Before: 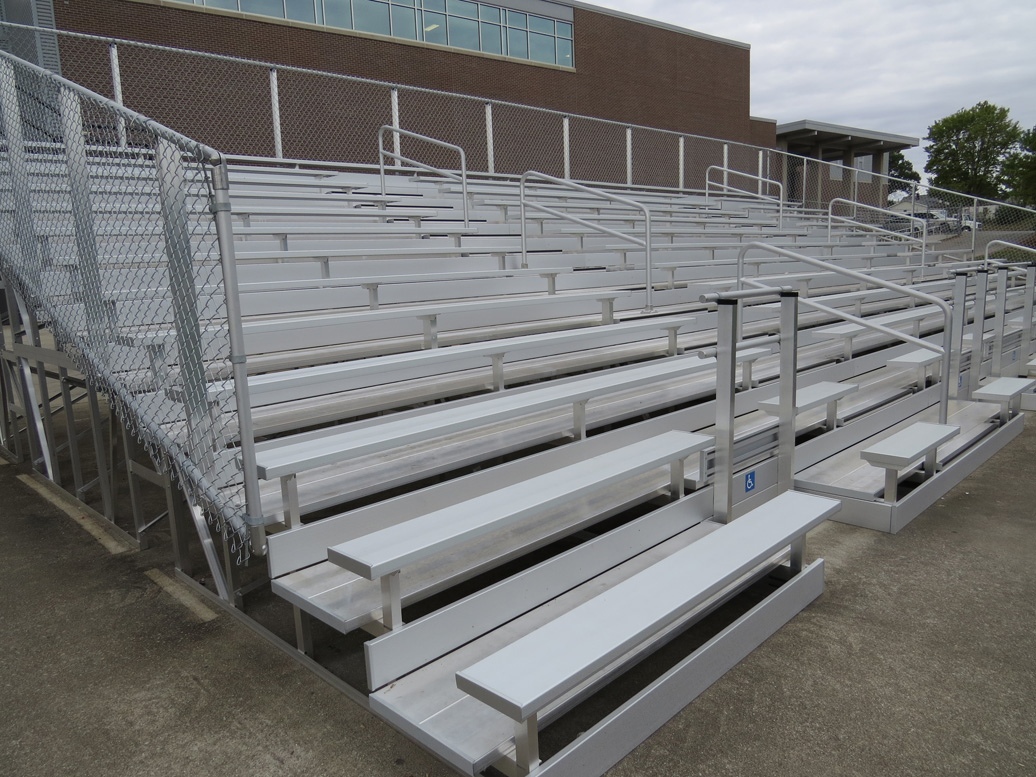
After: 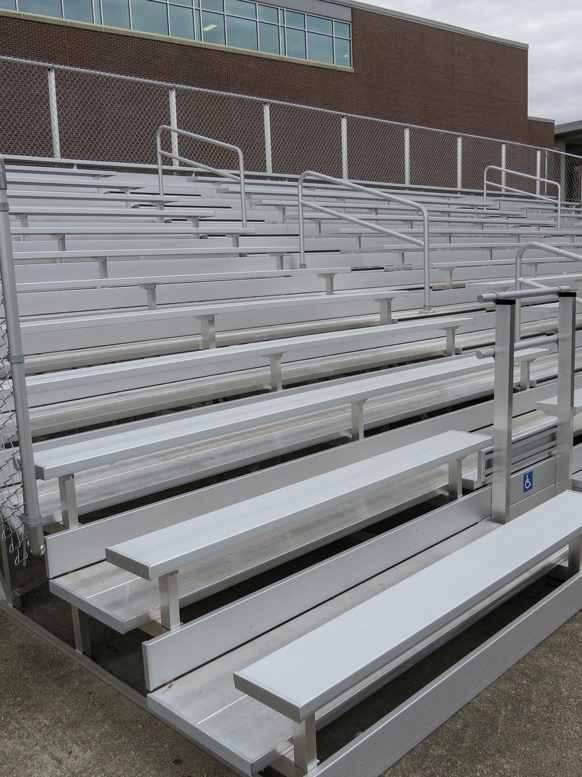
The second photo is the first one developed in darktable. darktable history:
local contrast: on, module defaults
crop: left 21.496%, right 22.254%
